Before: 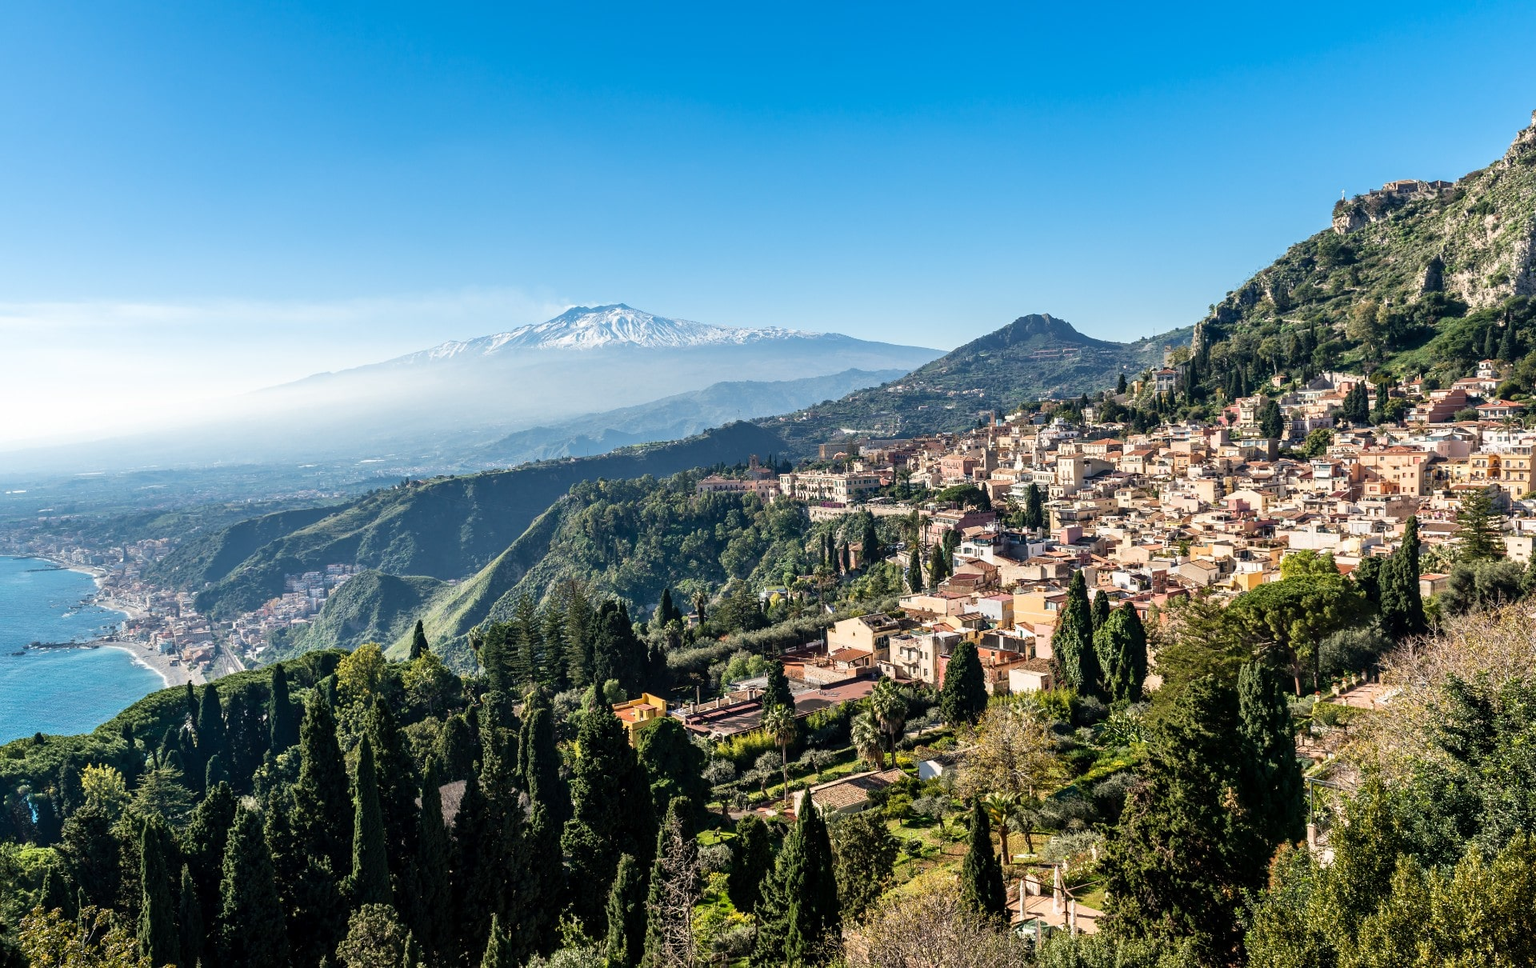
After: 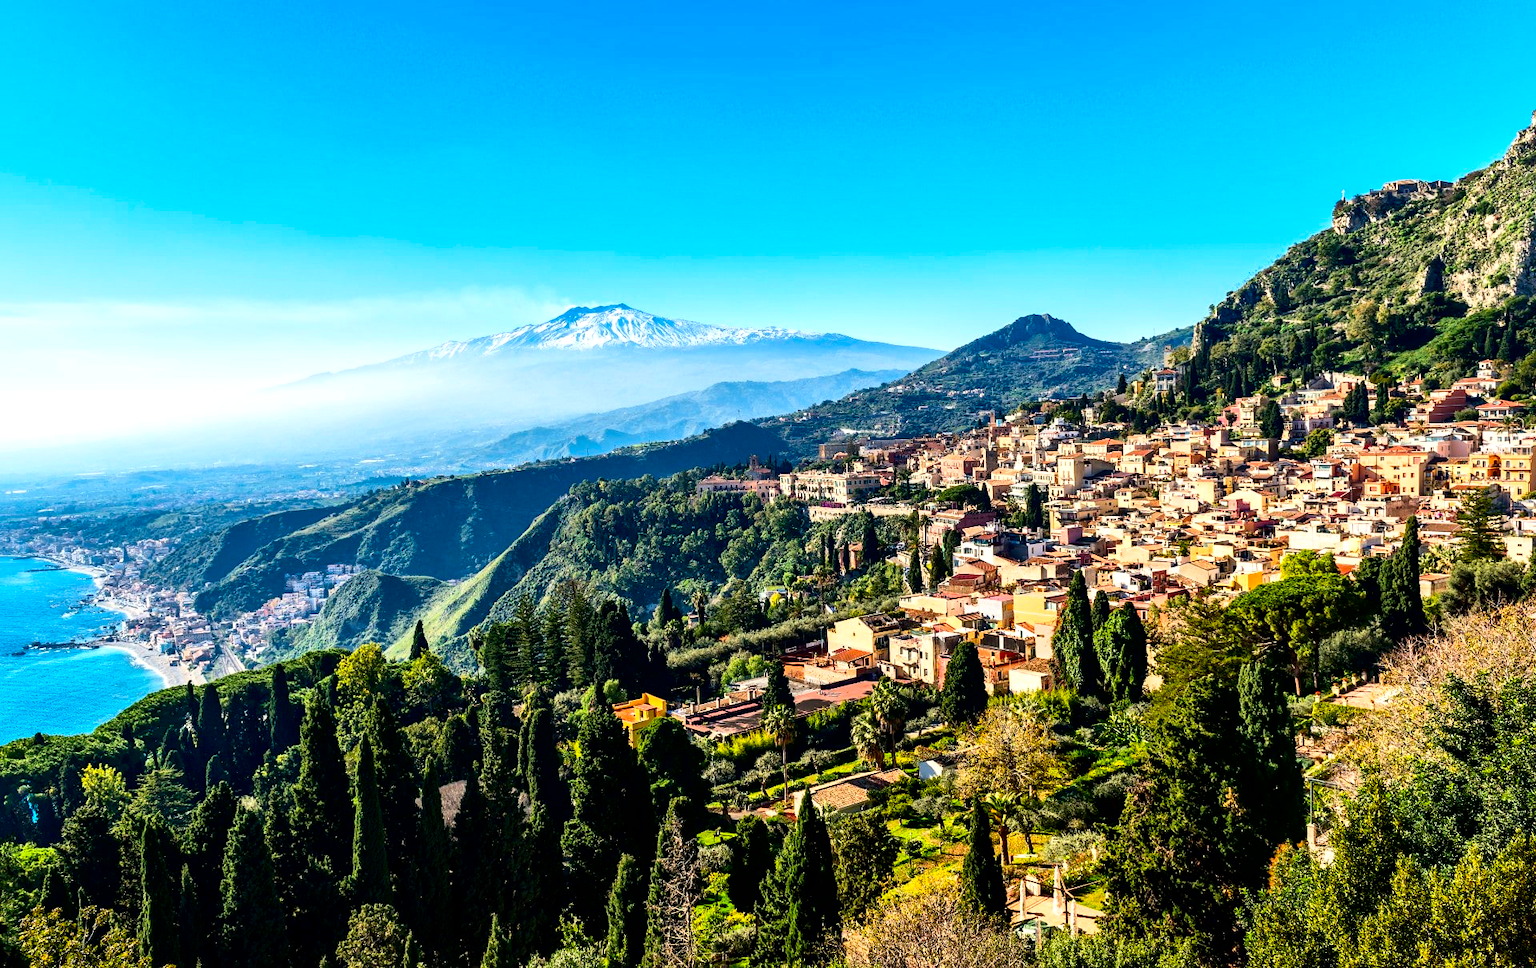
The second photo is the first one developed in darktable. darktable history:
contrast brightness saturation: contrast 0.26, brightness 0.02, saturation 0.87
local contrast: mode bilateral grid, contrast 20, coarseness 50, detail 171%, midtone range 0.2
